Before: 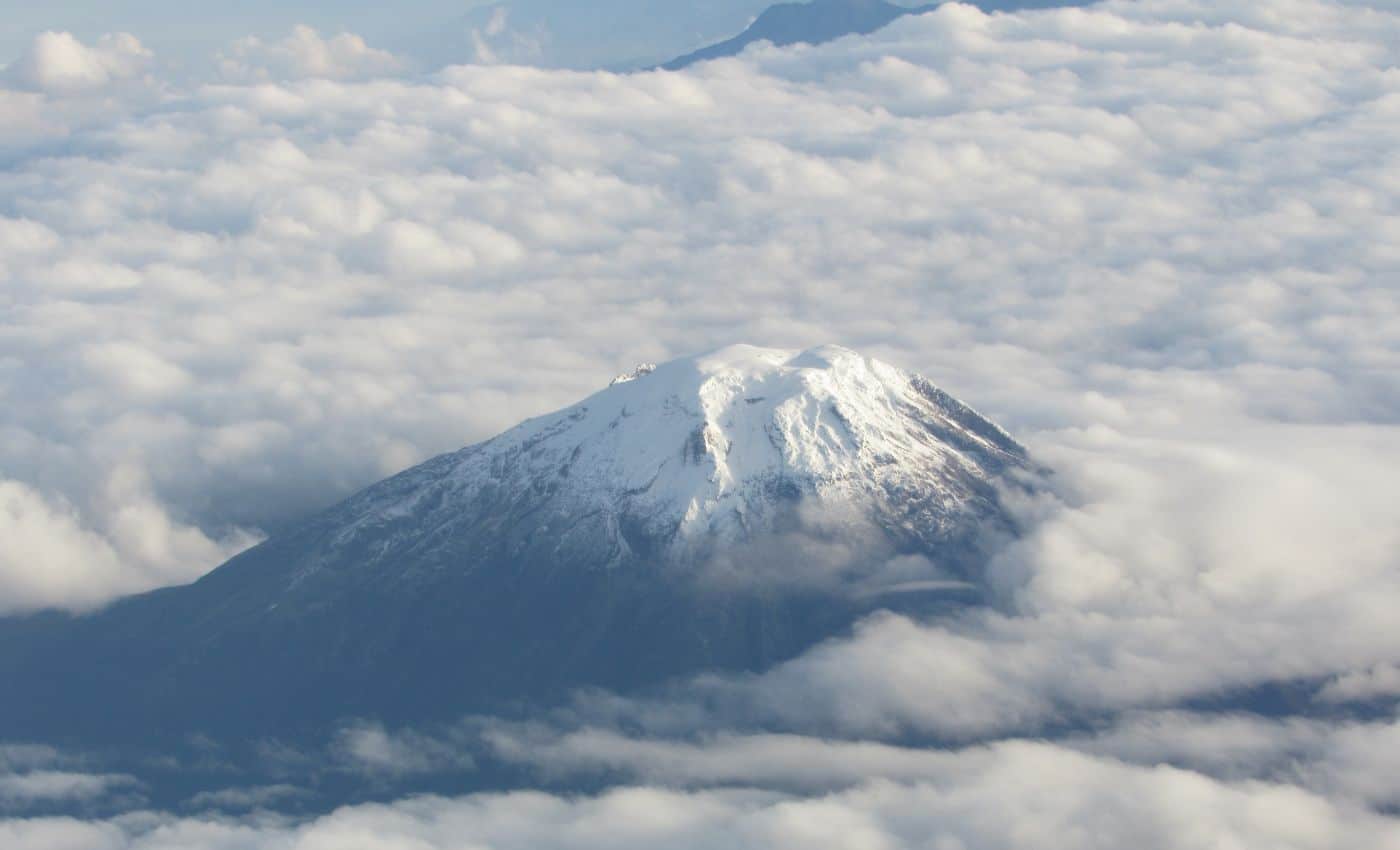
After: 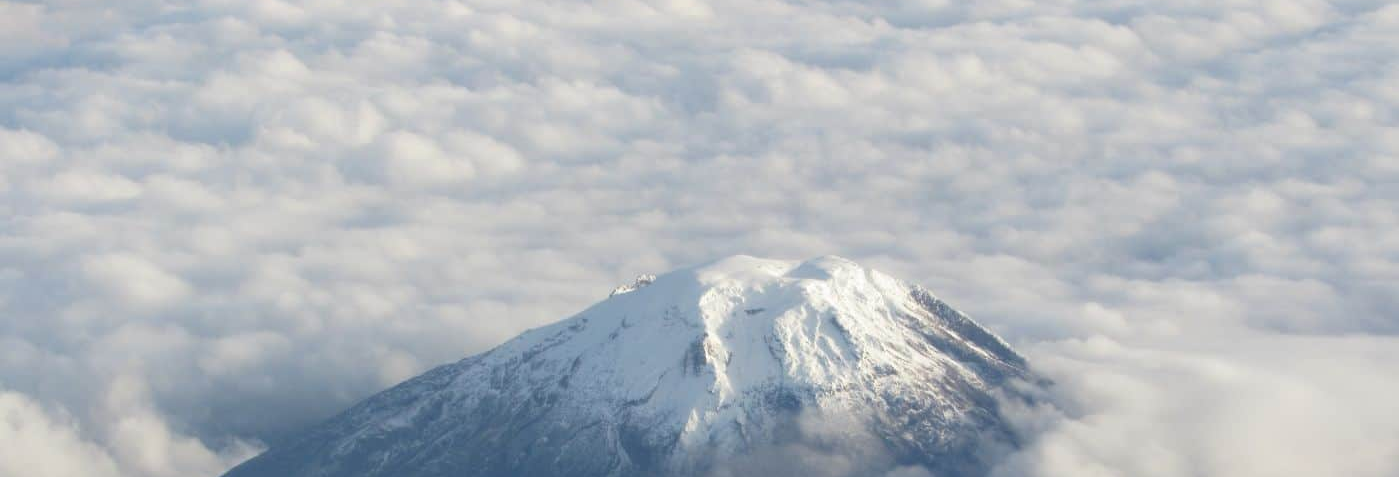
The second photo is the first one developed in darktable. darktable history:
crop and rotate: top 10.605%, bottom 33.274%
exposure: compensate highlight preservation false
